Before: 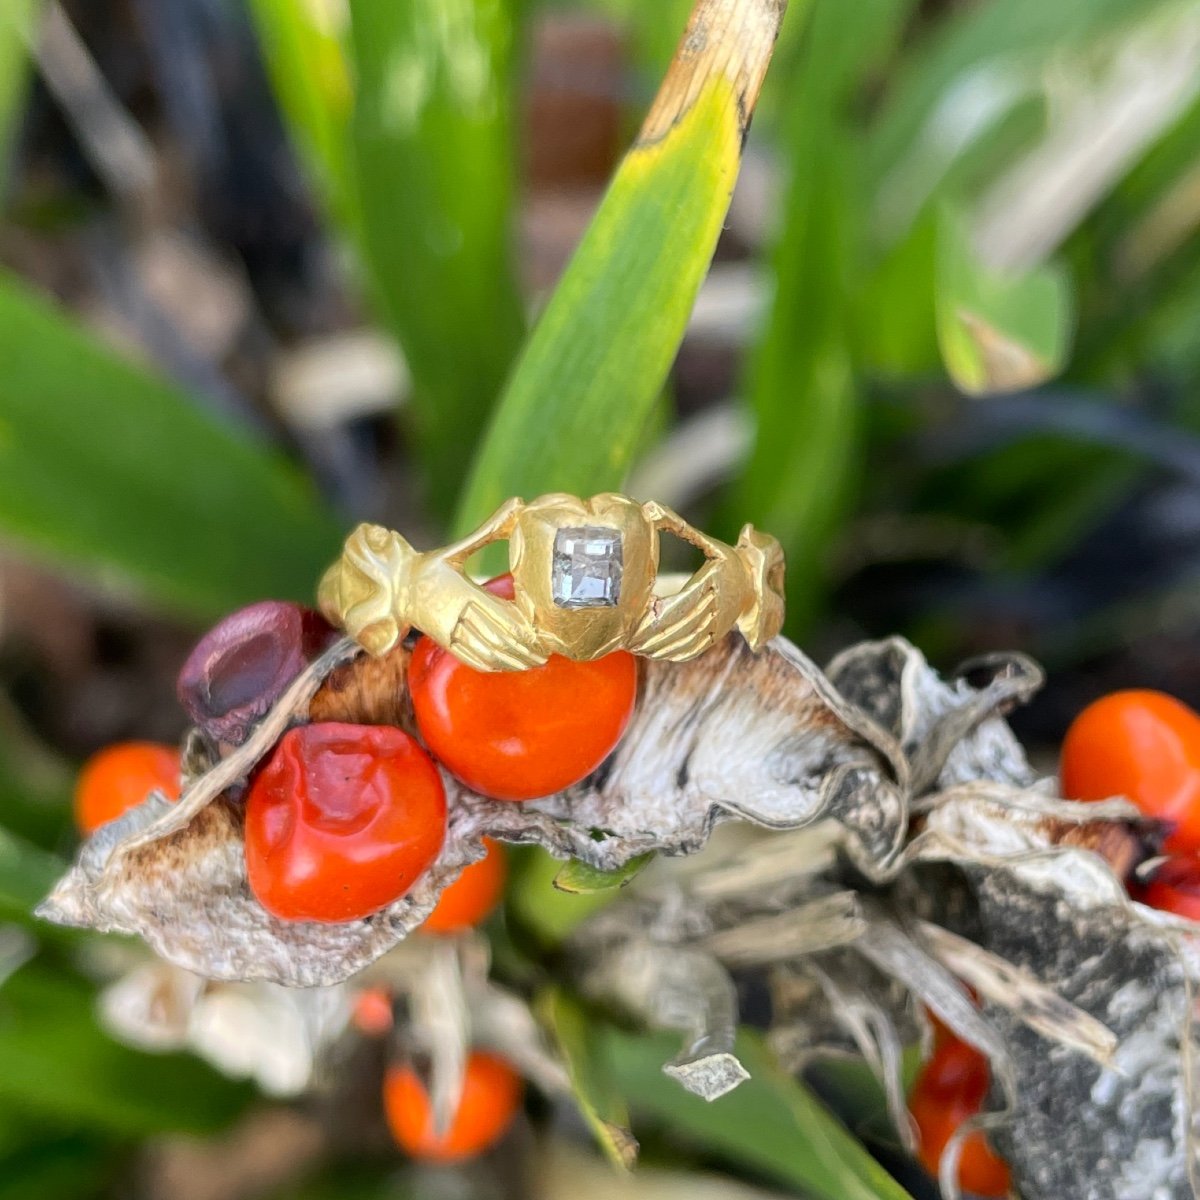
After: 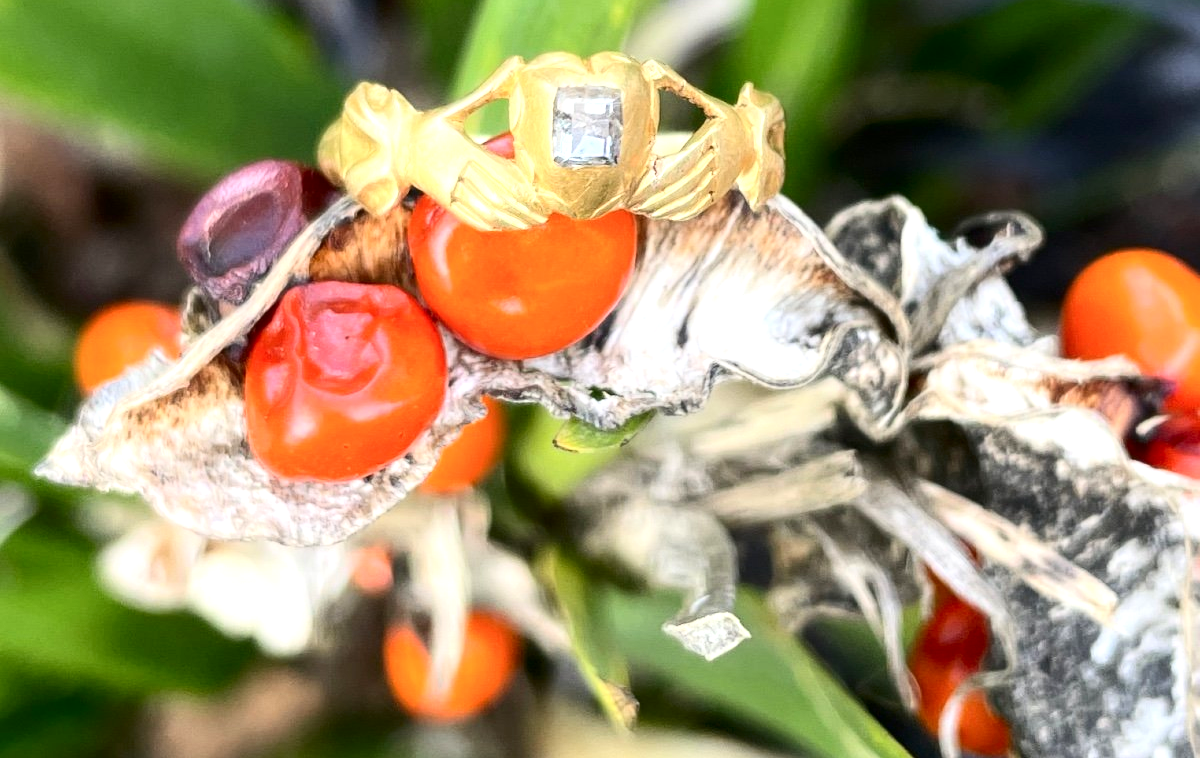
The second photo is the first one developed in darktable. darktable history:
contrast brightness saturation: contrast 0.224
crop and rotate: top 36.765%
exposure: black level correction 0, exposure 0.699 EV, compensate highlight preservation false
